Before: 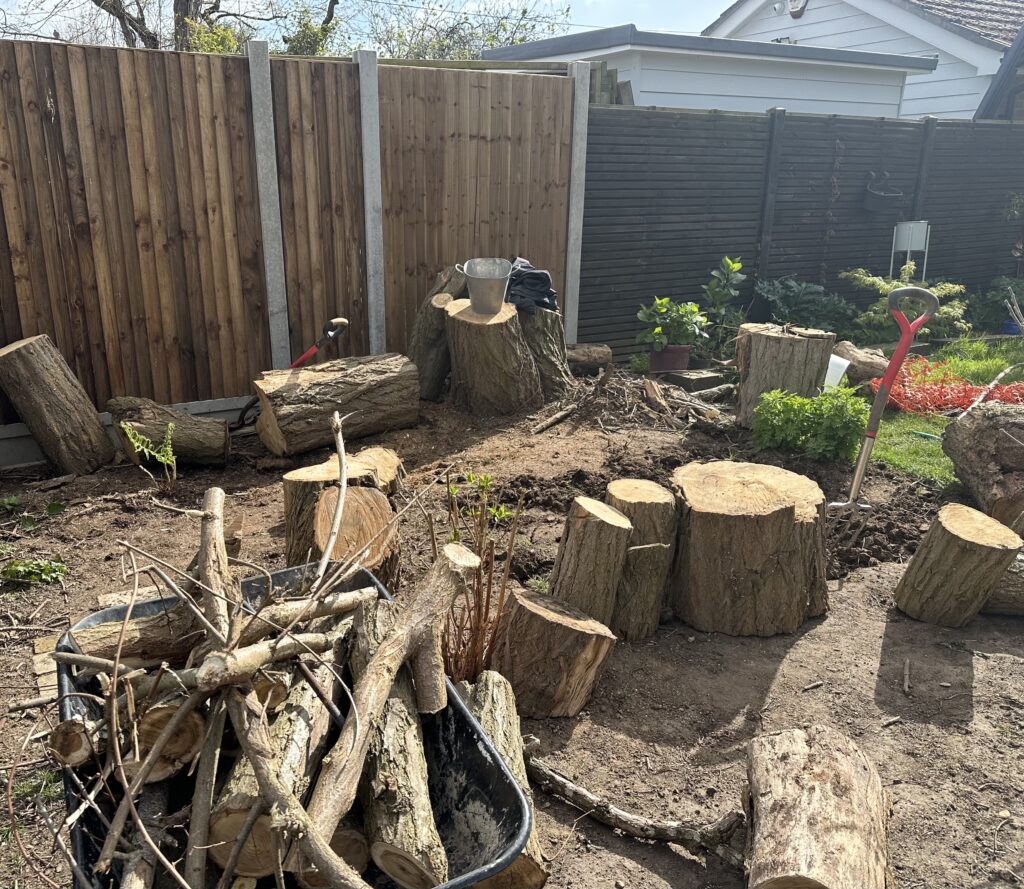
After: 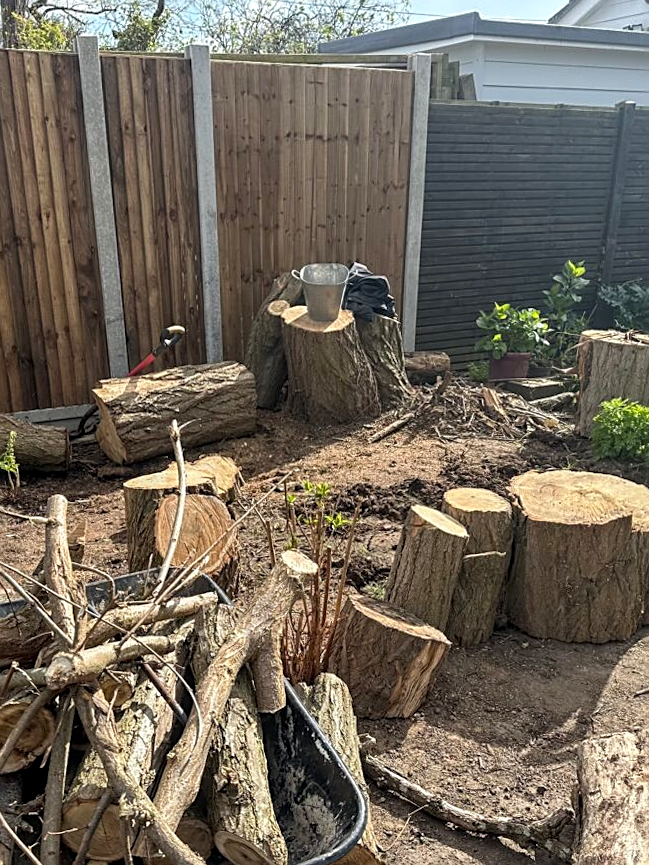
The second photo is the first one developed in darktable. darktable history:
rotate and perspective: rotation 0.074°, lens shift (vertical) 0.096, lens shift (horizontal) -0.041, crop left 0.043, crop right 0.952, crop top 0.024, crop bottom 0.979
local contrast: on, module defaults
crop and rotate: left 13.342%, right 19.991%
sharpen: on, module defaults
